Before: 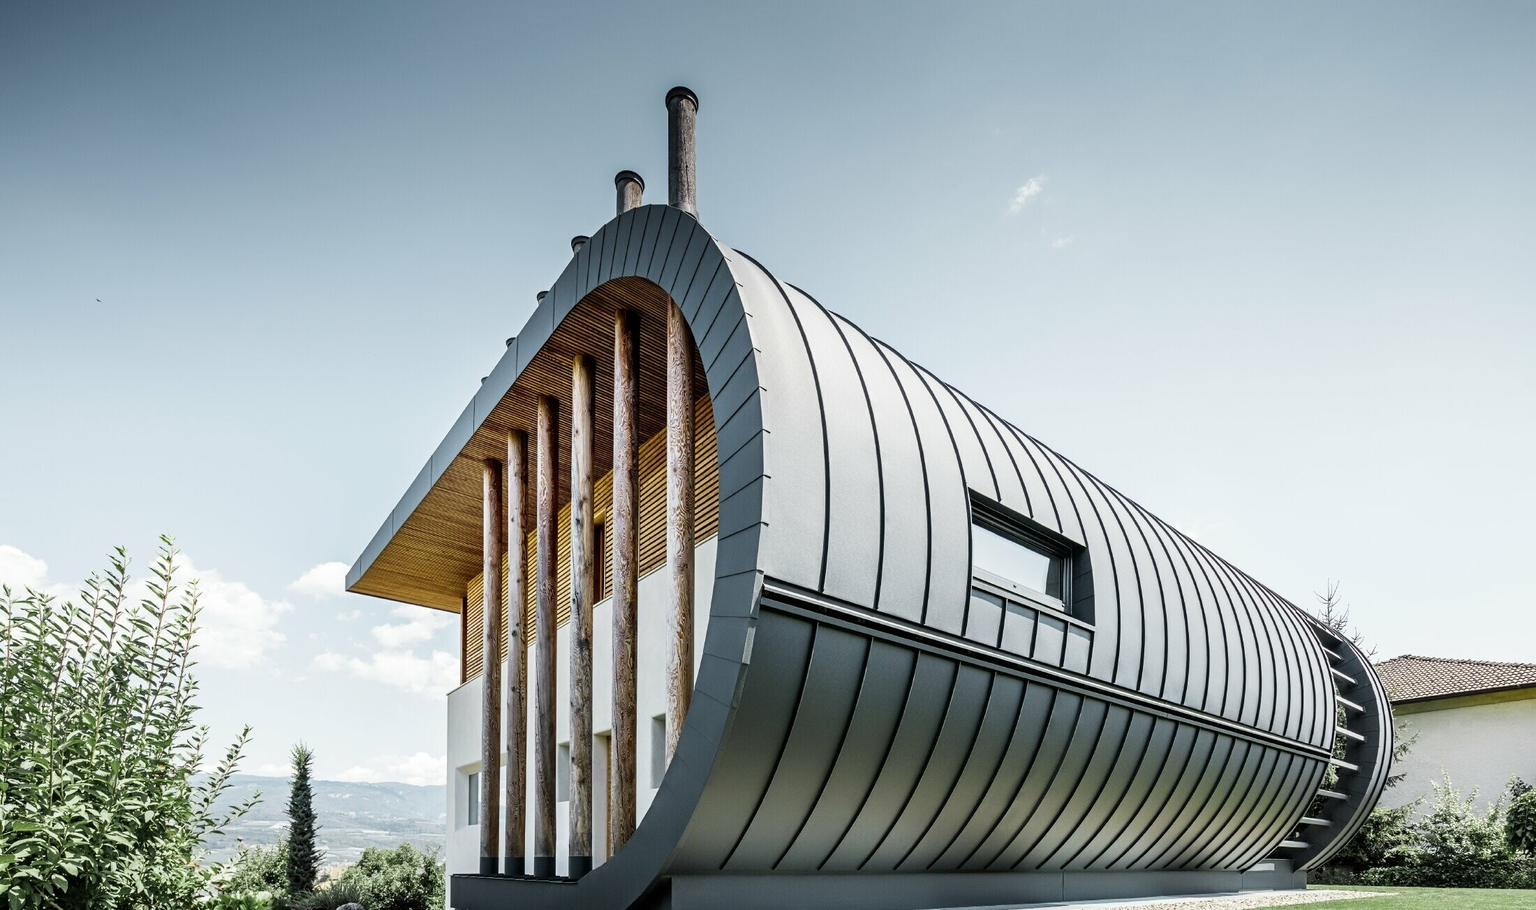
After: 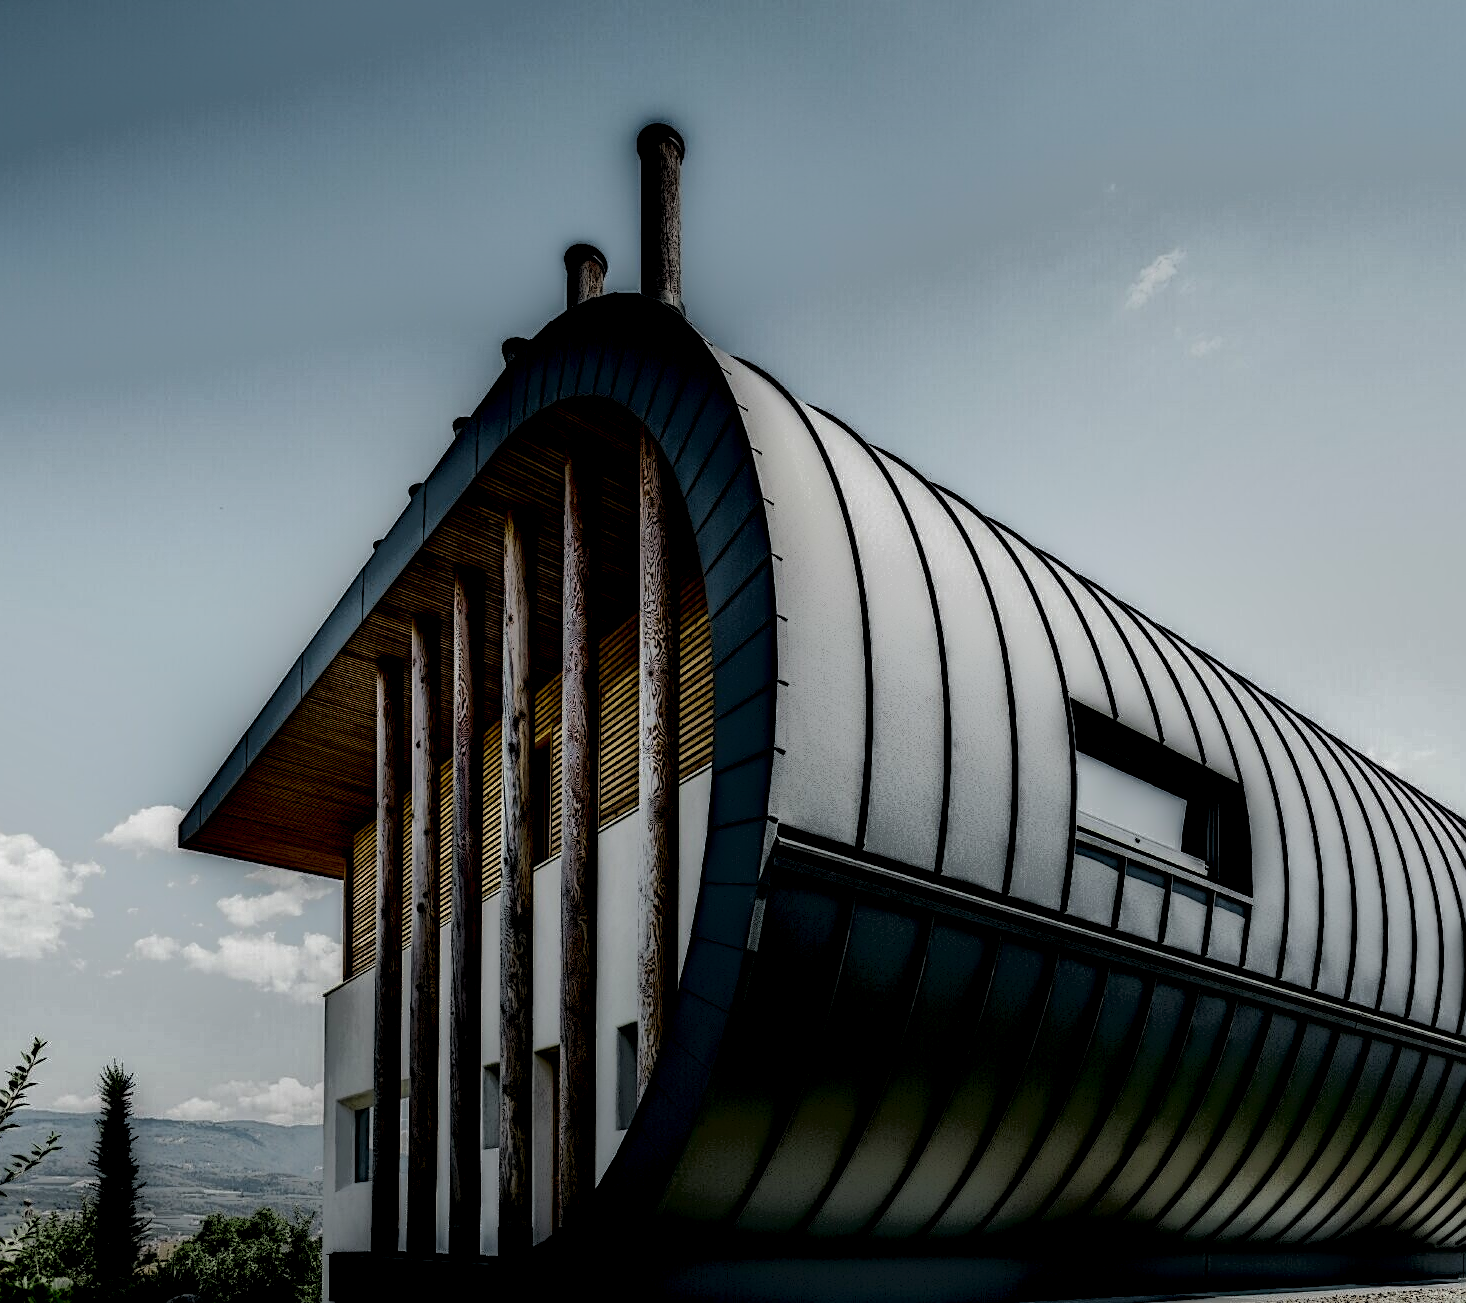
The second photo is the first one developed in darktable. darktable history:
sharpen: on, module defaults
crop and rotate: left 14.375%, right 18.966%
local contrast: highlights 2%, shadows 242%, detail 164%, midtone range 0.004
shadows and highlights: shadows 31.93, highlights -32.11, soften with gaussian
